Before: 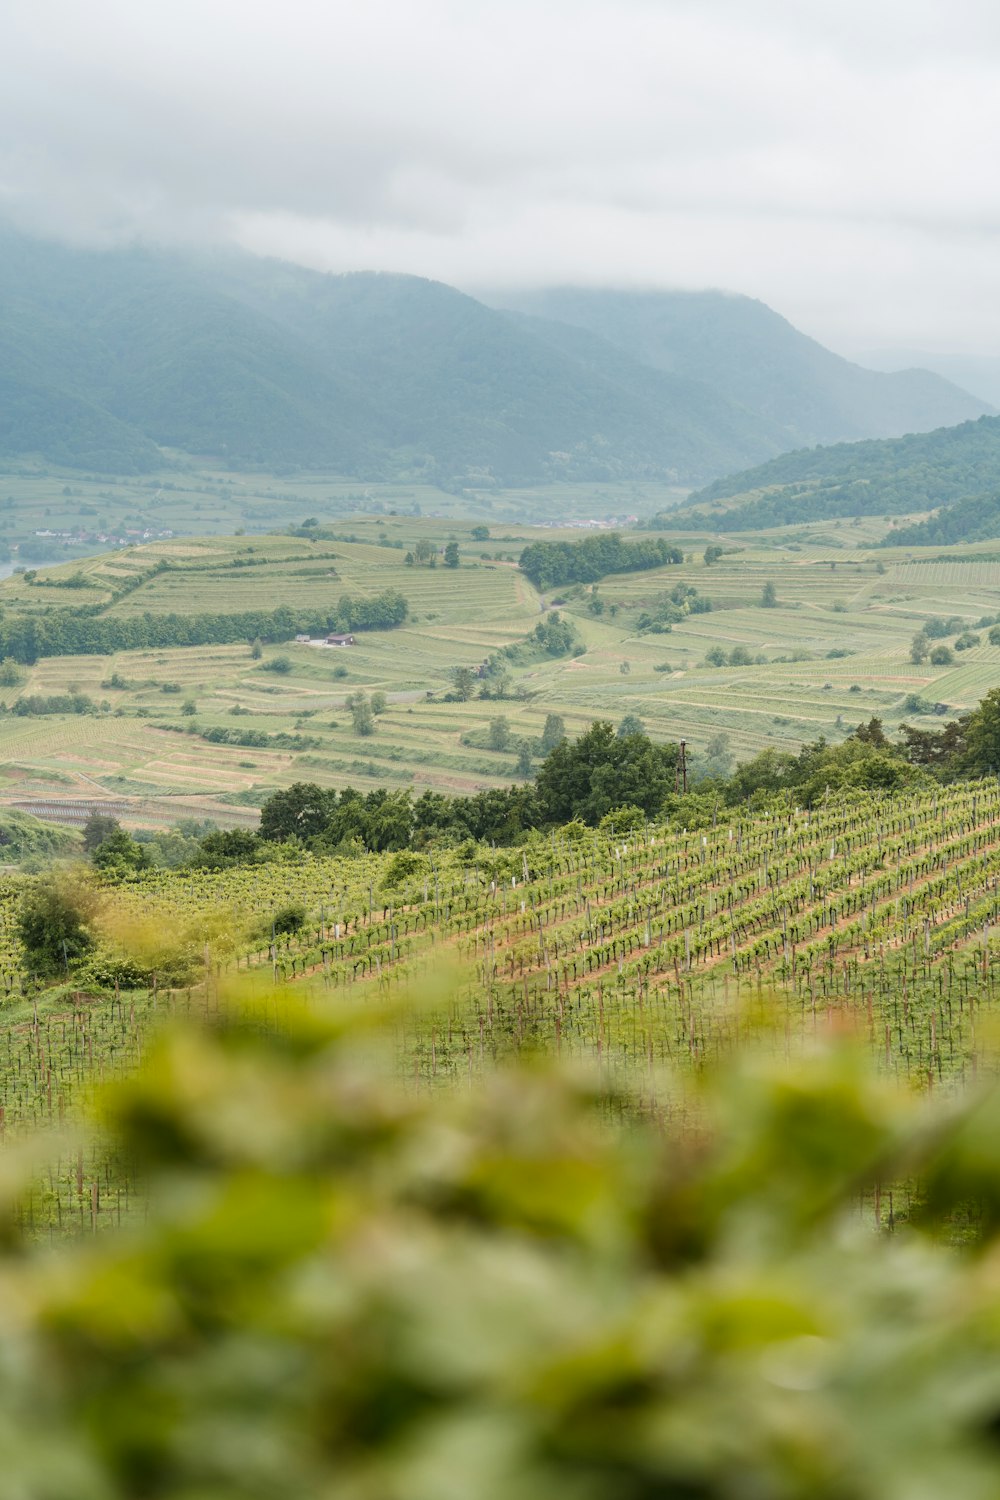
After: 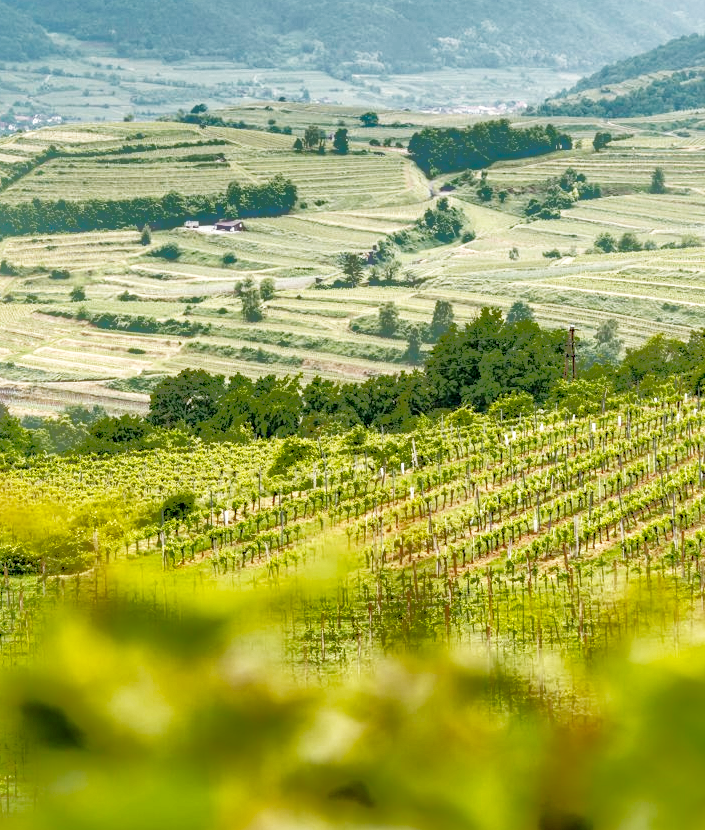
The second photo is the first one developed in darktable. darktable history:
shadows and highlights: shadows -19.91, highlights -73.15
crop: left 11.123%, top 27.61%, right 18.3%, bottom 17.034%
base curve: curves: ch0 [(0, 0) (0.028, 0.03) (0.105, 0.232) (0.387, 0.748) (0.754, 0.968) (1, 1)], fusion 1, exposure shift 0.576, preserve colors none
haze removal: strength 0.29, distance 0.25, compatibility mode true, adaptive false
local contrast: on, module defaults
